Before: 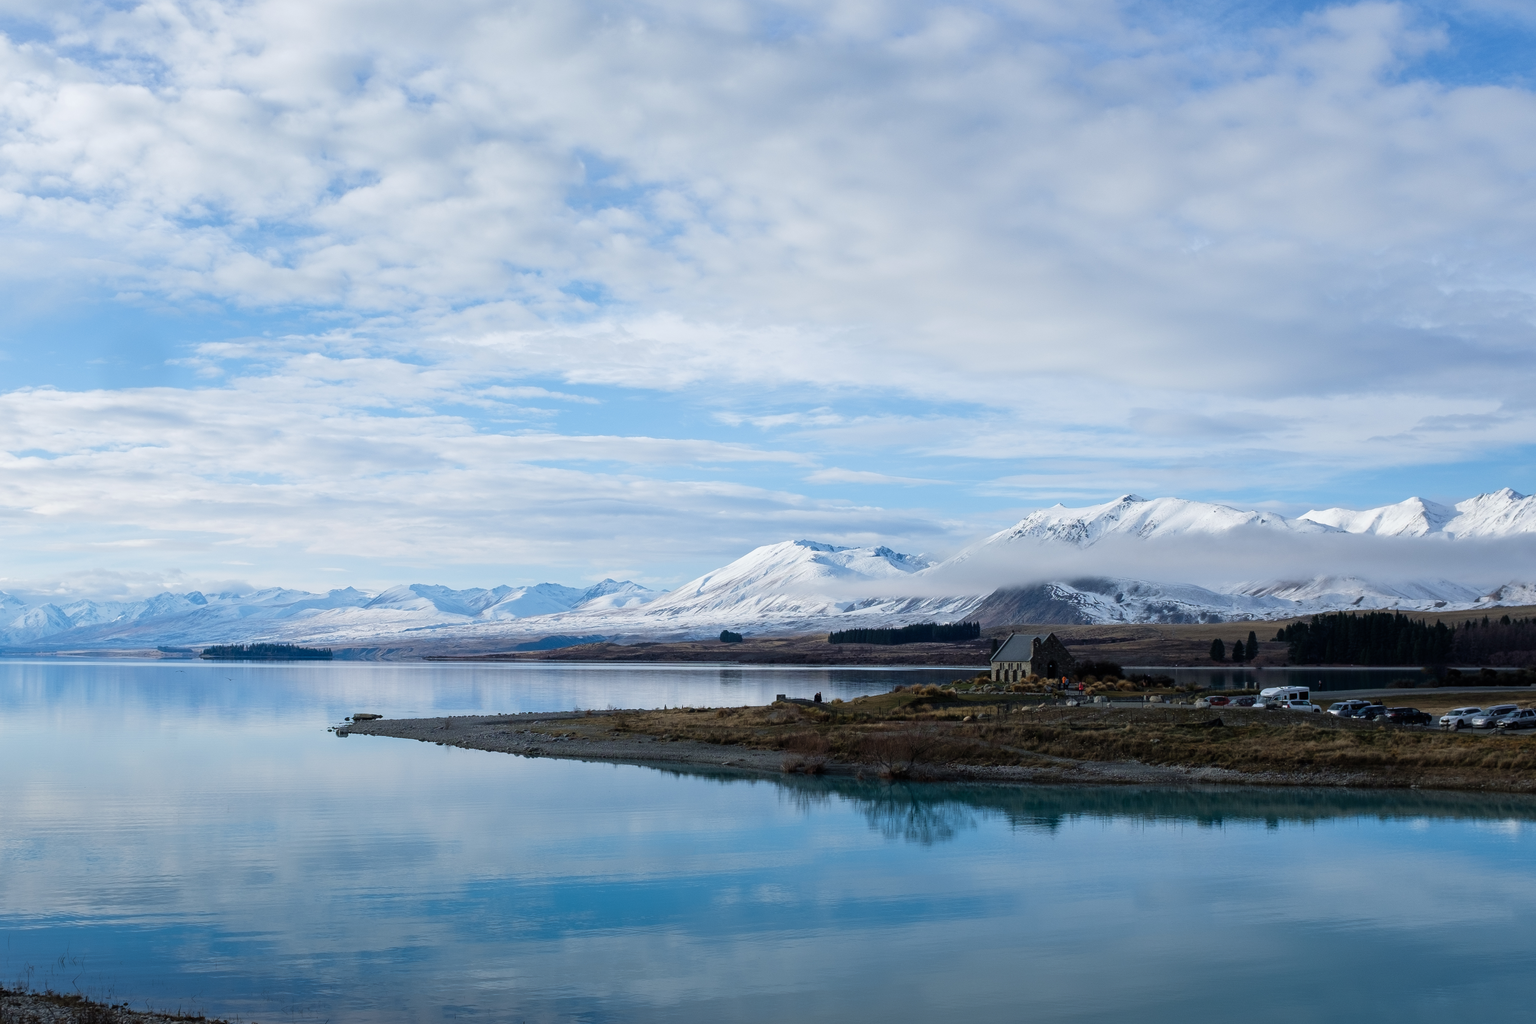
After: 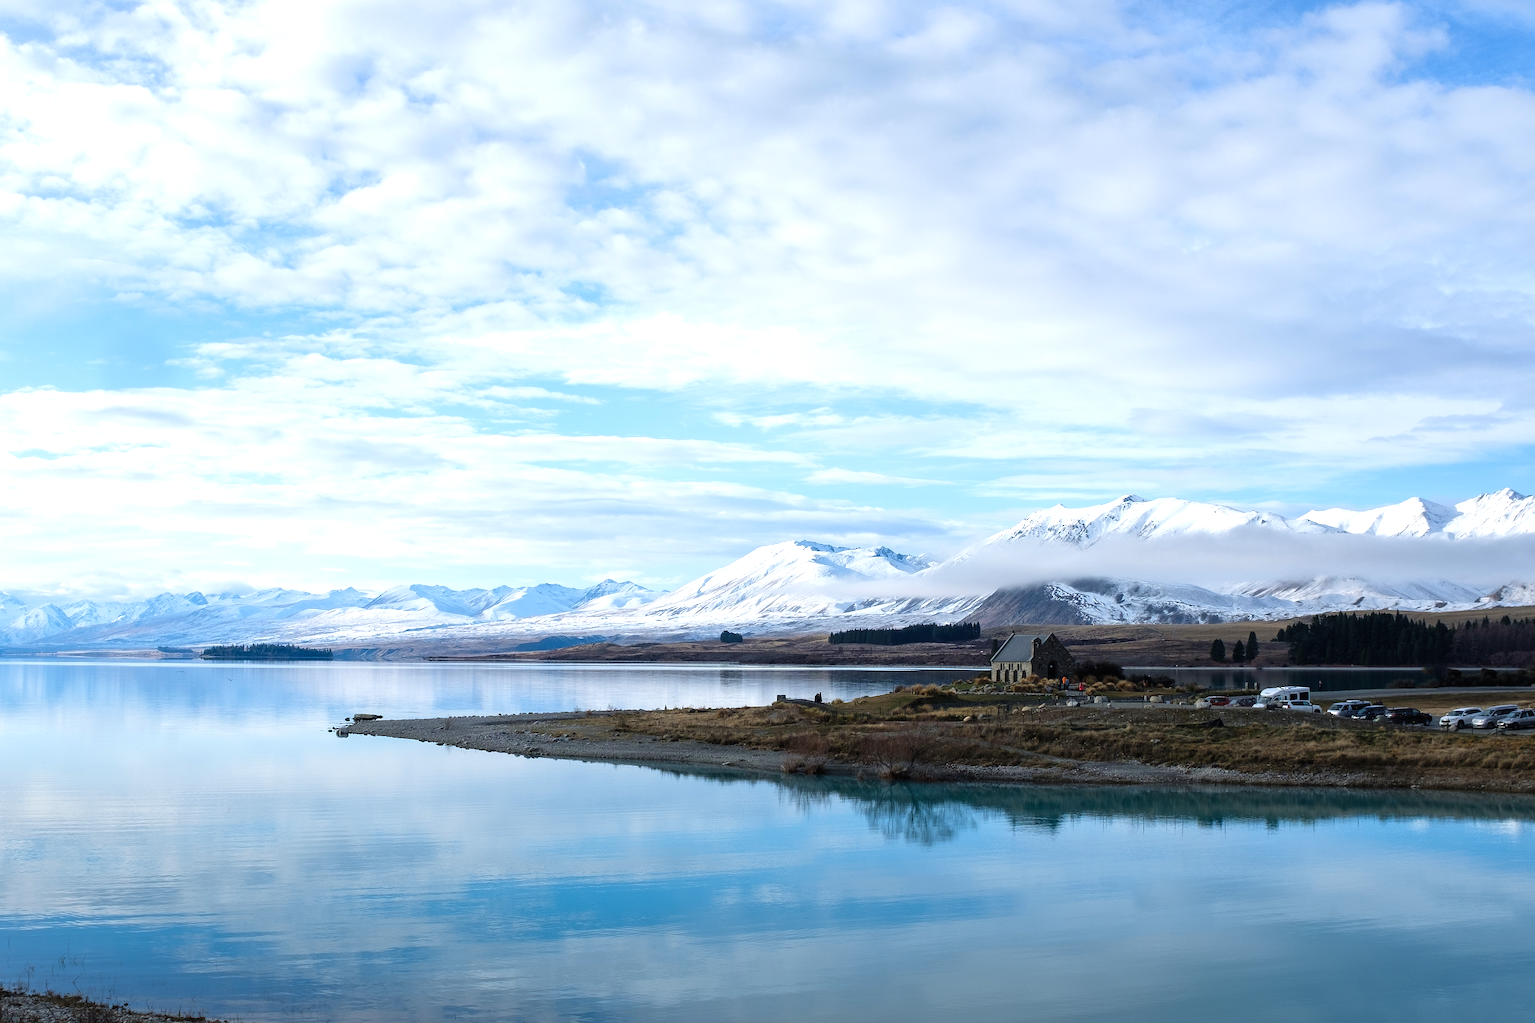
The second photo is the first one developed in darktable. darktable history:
sharpen: radius 1.447, amount 0.401, threshold 1.332
exposure: black level correction 0, exposure 1.287 EV, compensate exposure bias true, compensate highlight preservation false
